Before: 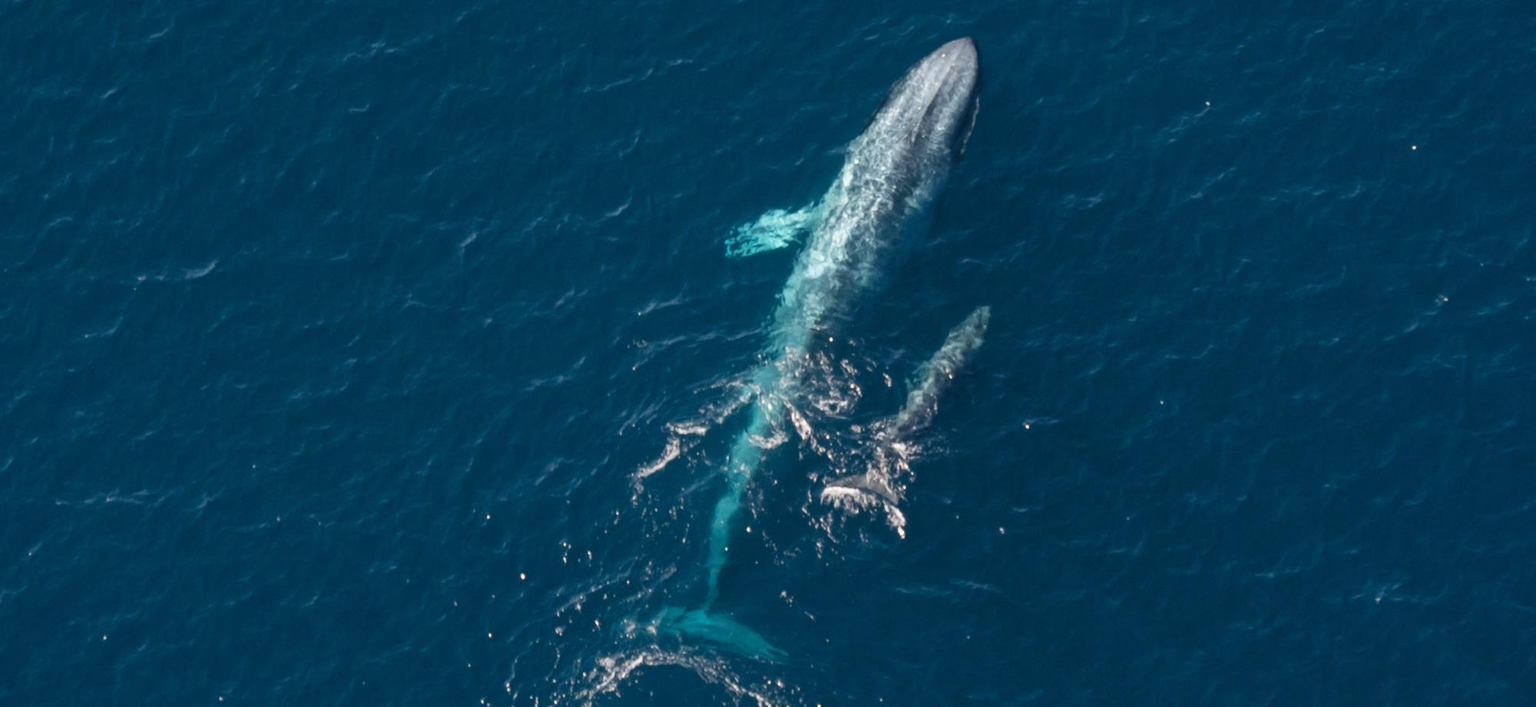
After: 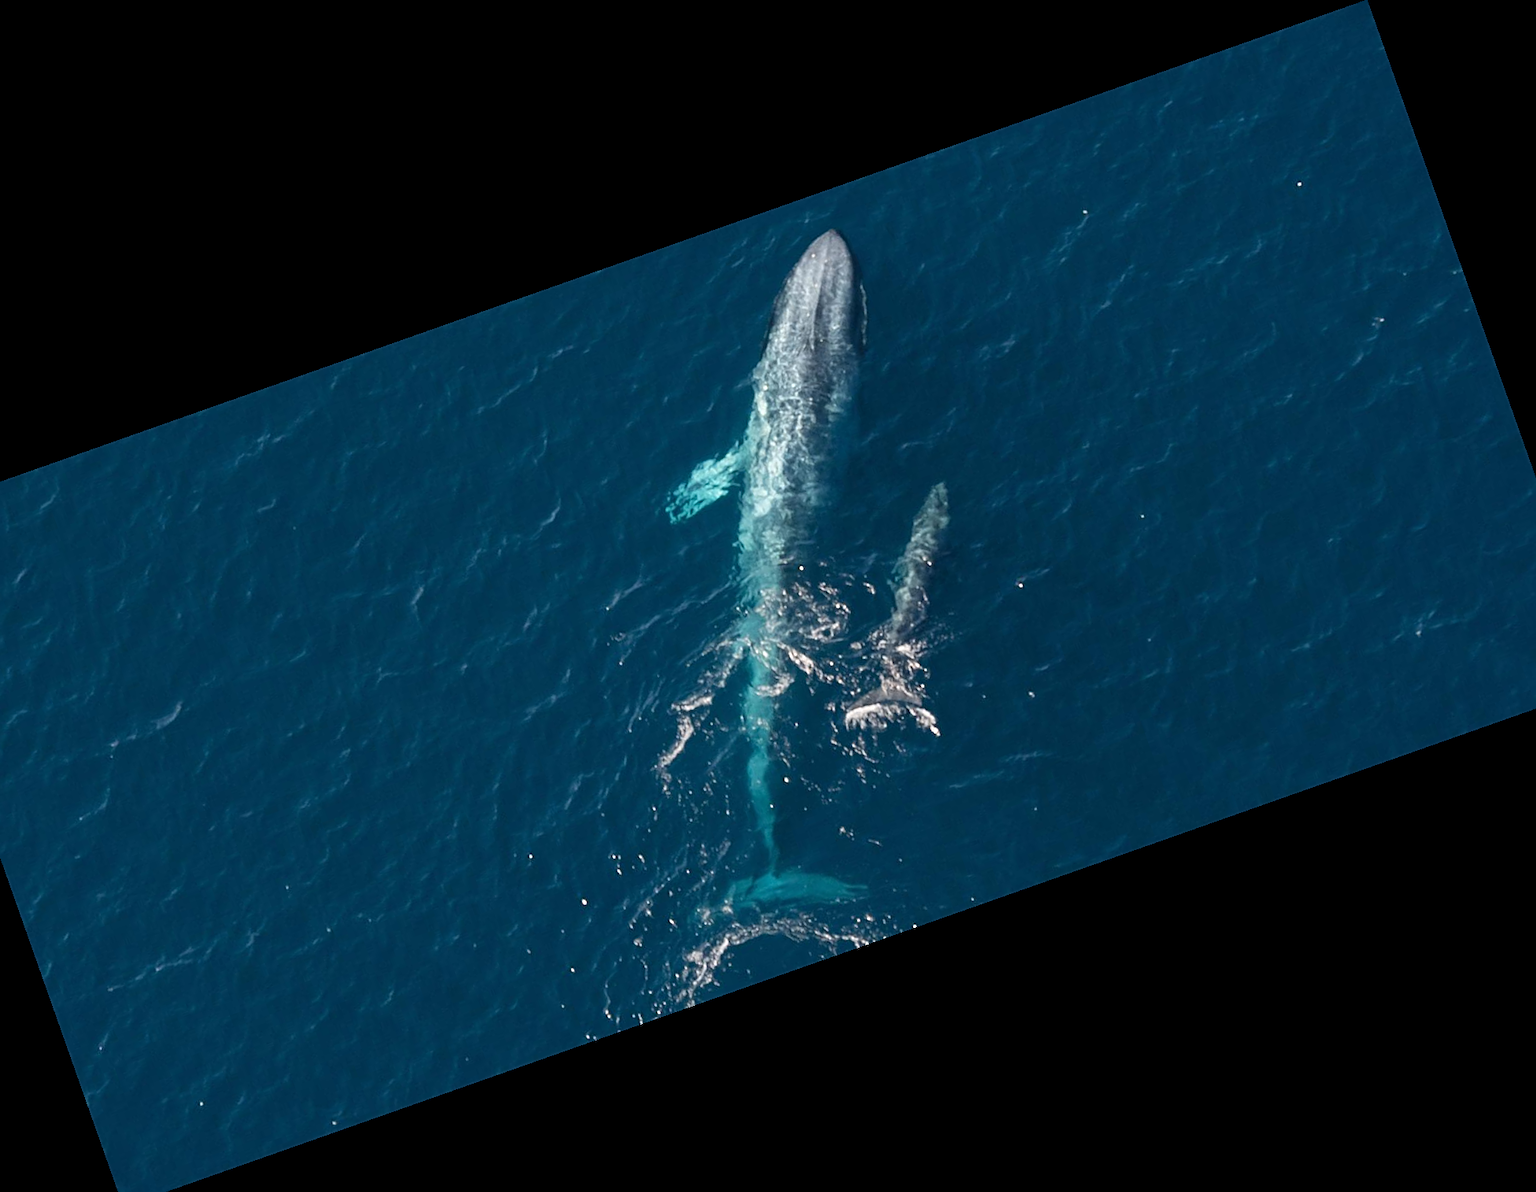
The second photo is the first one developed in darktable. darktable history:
sharpen: on, module defaults
crop and rotate: angle 19.43°, left 6.812%, right 4.125%, bottom 1.087%
